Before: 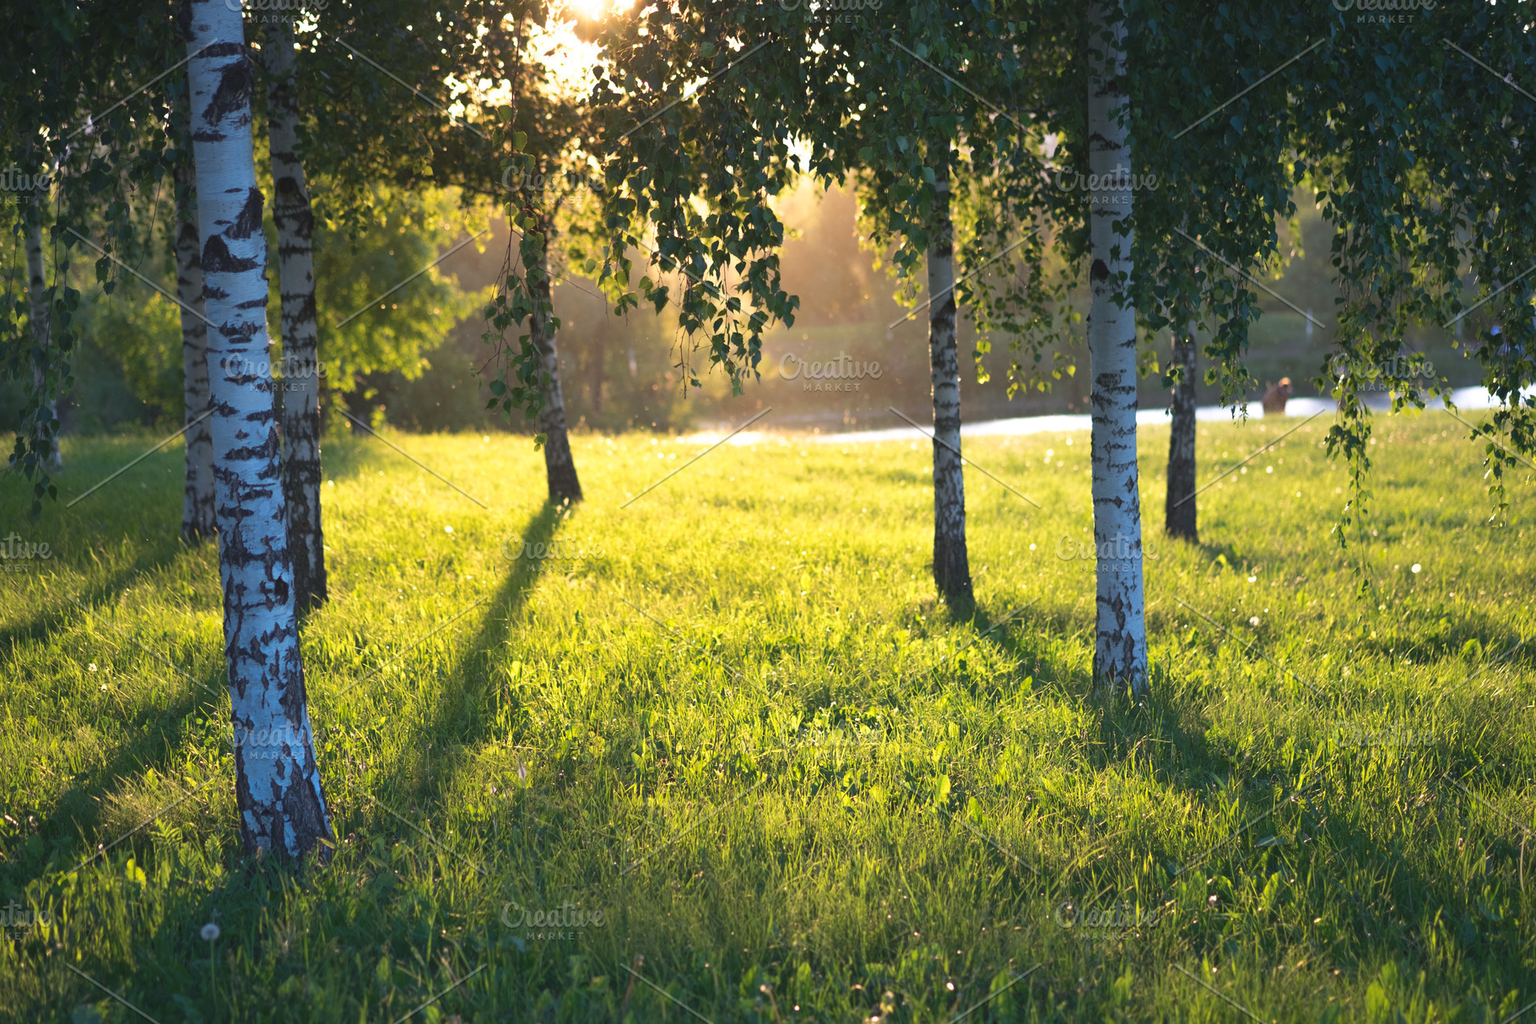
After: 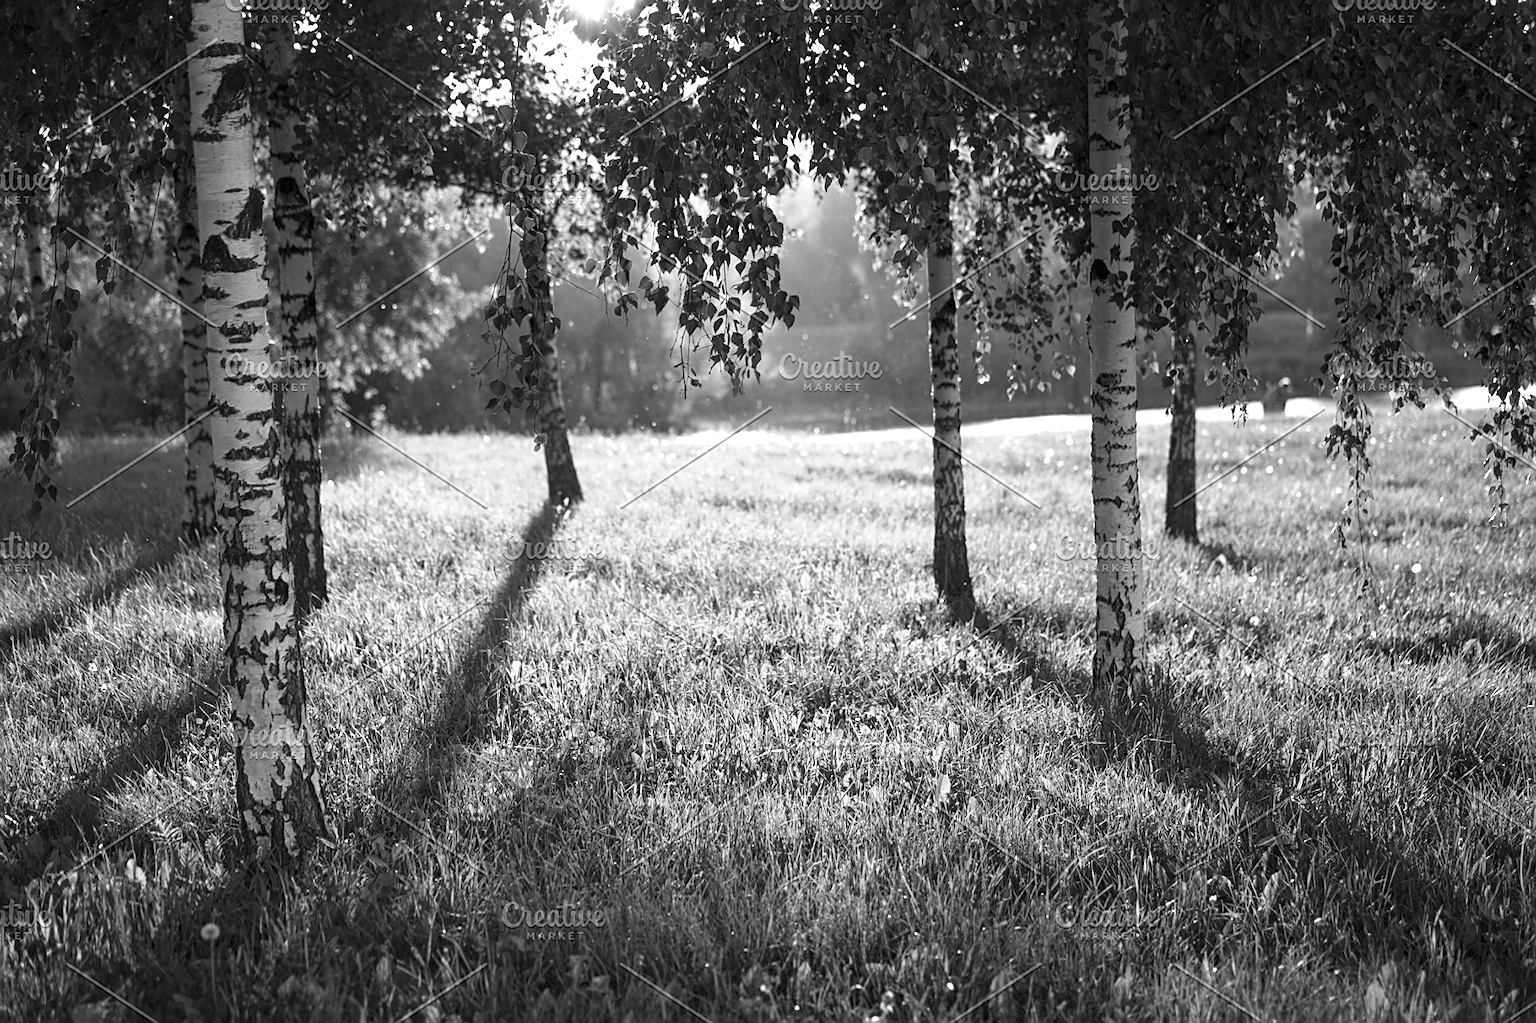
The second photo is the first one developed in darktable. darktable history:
sharpen: on, module defaults
color calibration: output gray [0.267, 0.423, 0.267, 0], x 0.354, y 0.368, temperature 4741.73 K
local contrast: highlights 60%, shadows 62%, detail 160%
